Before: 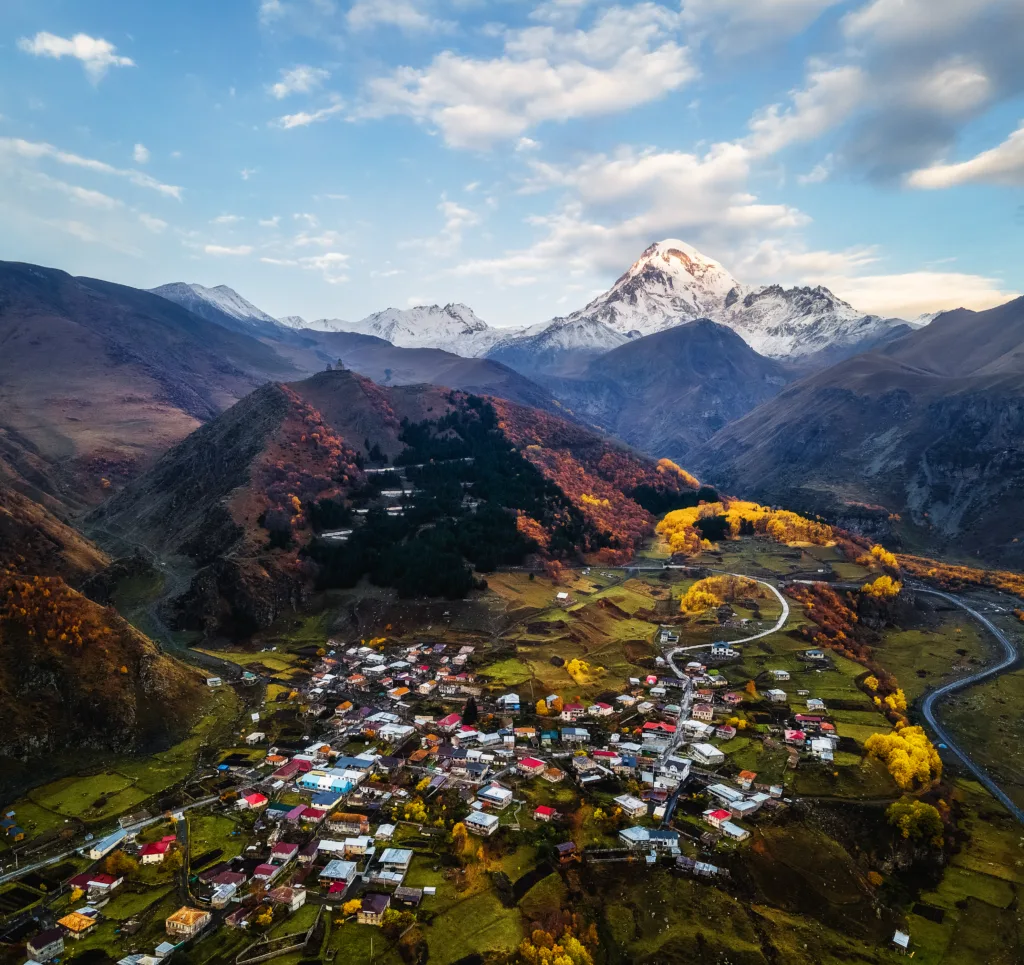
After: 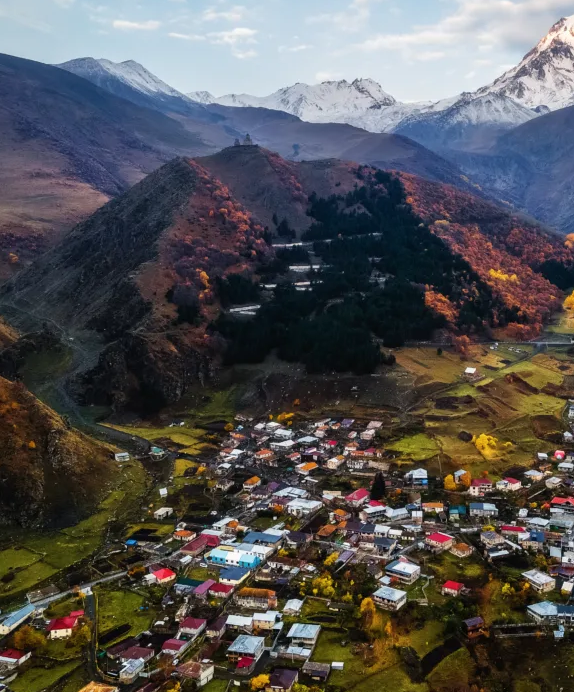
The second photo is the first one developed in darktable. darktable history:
color zones: curves: ch1 [(0, 0.34) (0.143, 0.164) (0.286, 0.152) (0.429, 0.176) (0.571, 0.173) (0.714, 0.188) (0.857, 0.199) (1, 0.34)], mix -95.55%
crop: left 9.023%, top 23.416%, right 34.893%, bottom 4.817%
